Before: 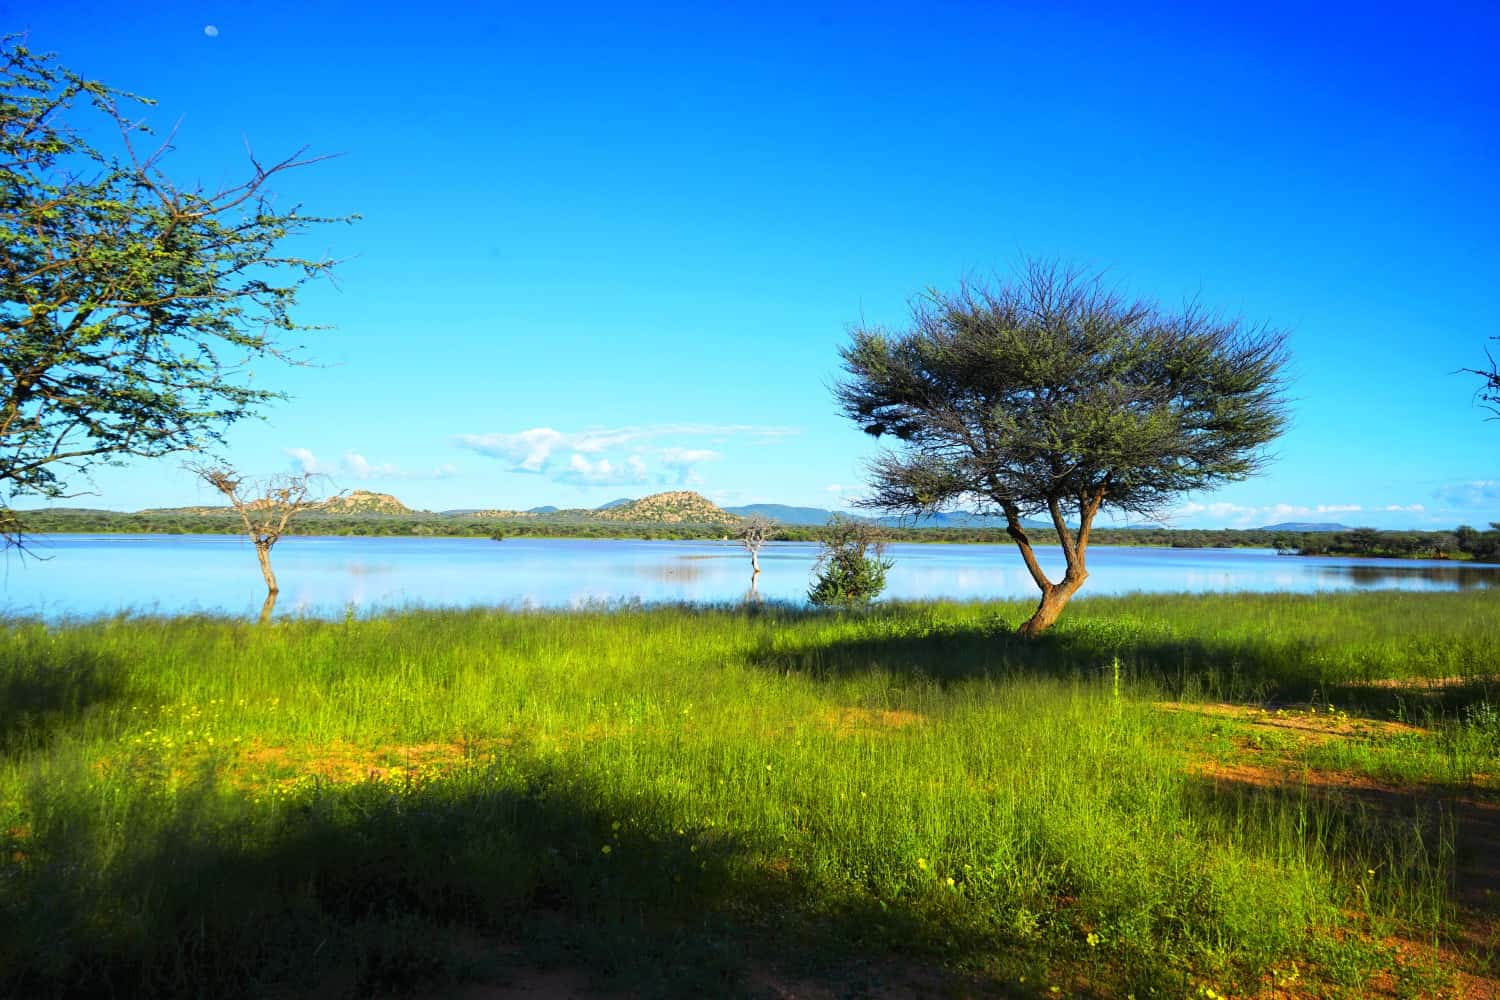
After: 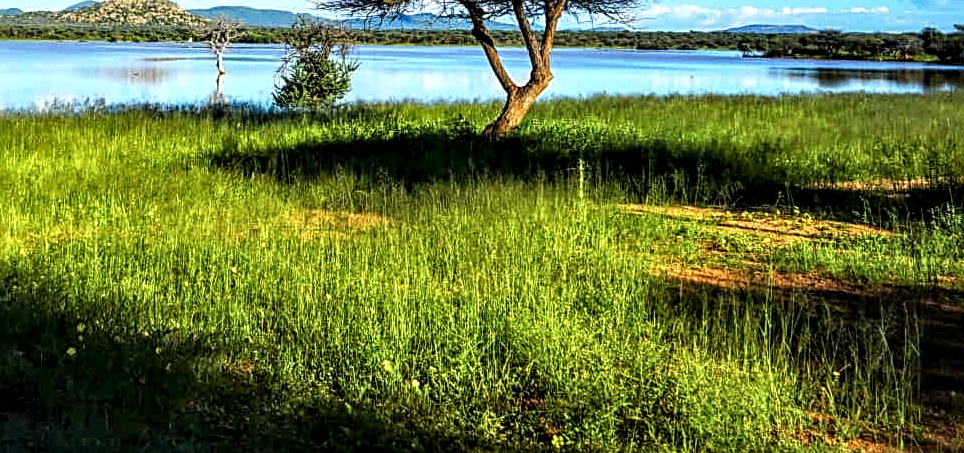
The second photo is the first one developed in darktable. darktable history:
sharpen: radius 2.556, amount 0.639
local contrast: highlights 19%, detail 186%
crop and rotate: left 35.706%, top 49.875%, bottom 4.777%
